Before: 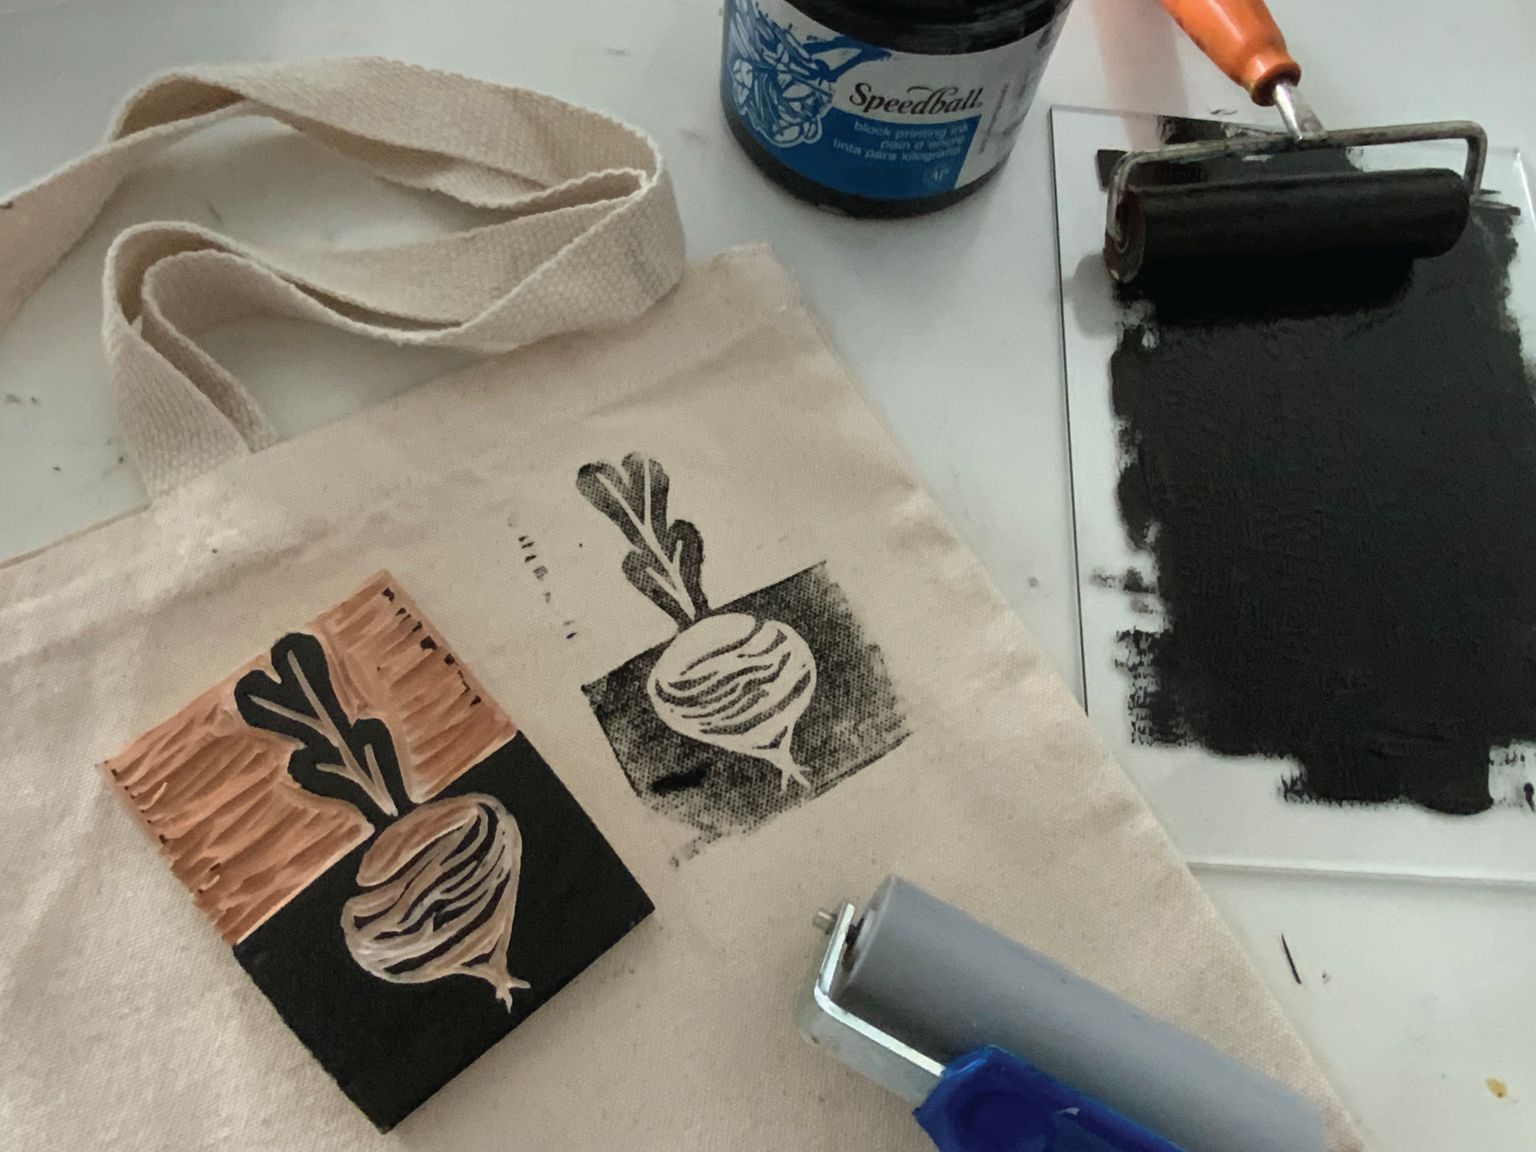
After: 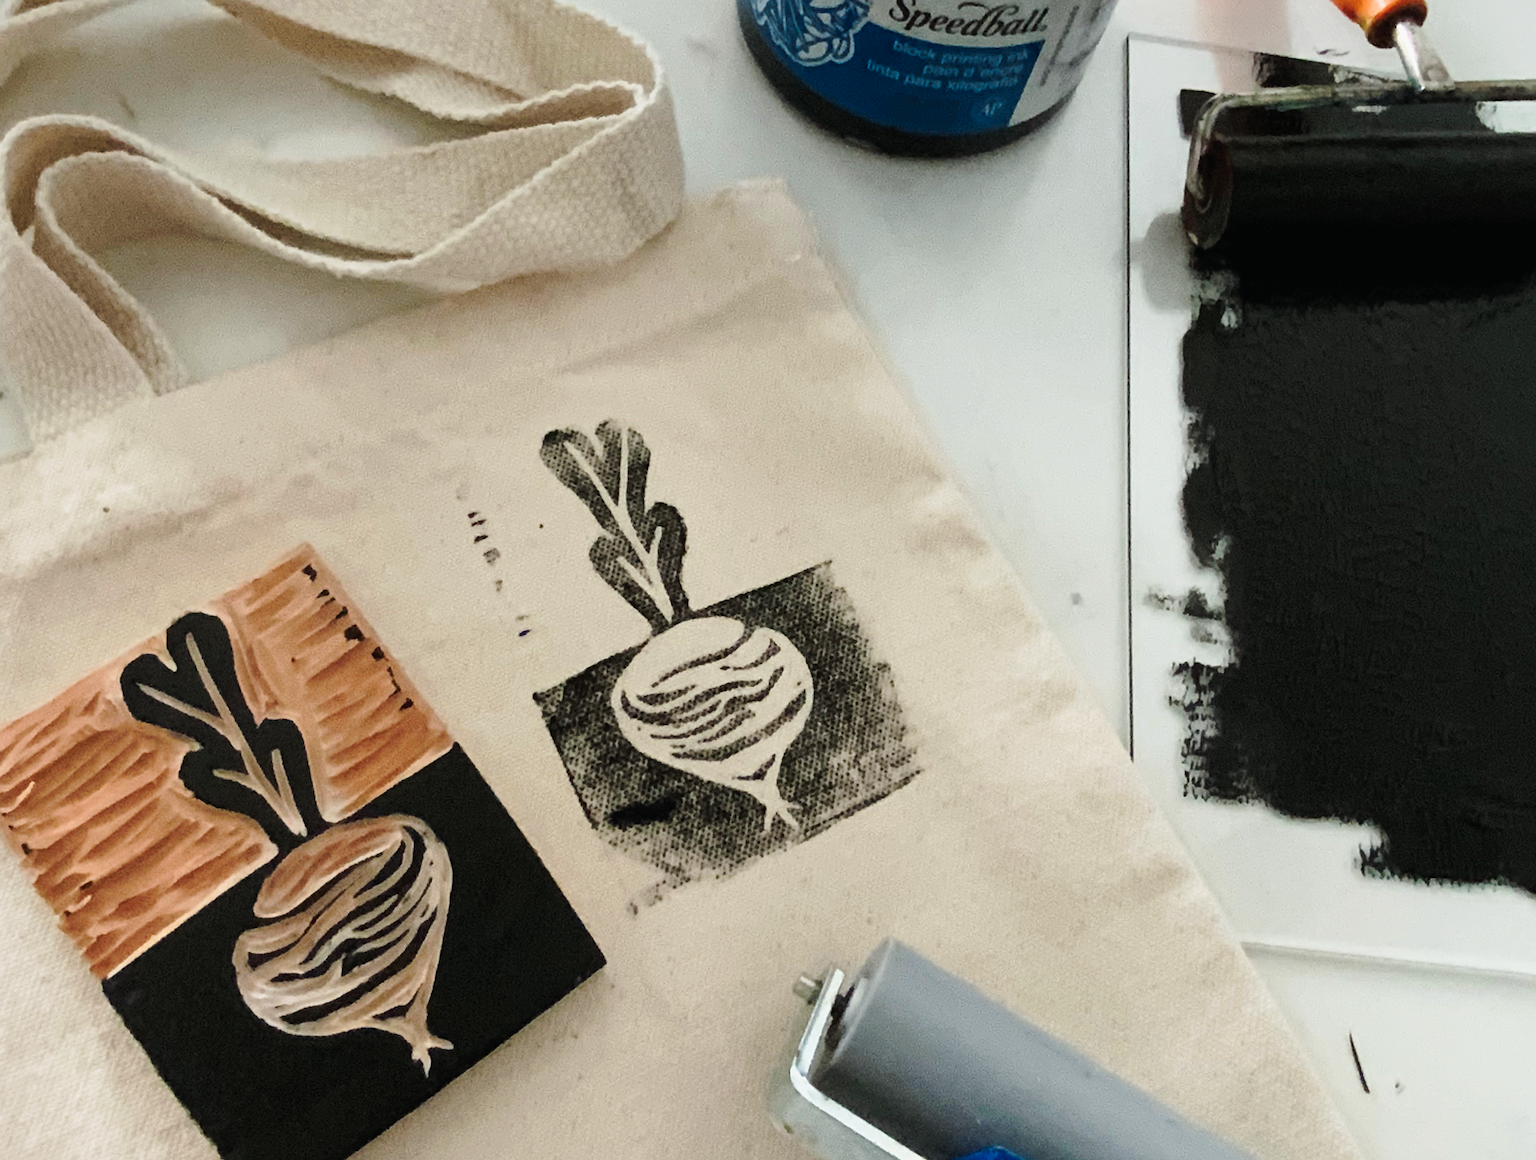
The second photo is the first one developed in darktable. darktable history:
tone curve: curves: ch0 [(0, 0) (0.114, 0.083) (0.303, 0.285) (0.447, 0.51) (0.602, 0.697) (0.772, 0.866) (0.999, 0.978)]; ch1 [(0, 0) (0.389, 0.352) (0.458, 0.433) (0.486, 0.474) (0.509, 0.505) (0.535, 0.528) (0.57, 0.579) (0.696, 0.706) (1, 1)]; ch2 [(0, 0) (0.369, 0.388) (0.449, 0.431) (0.501, 0.5) (0.528, 0.527) (0.589, 0.608) (0.697, 0.721) (1, 1)], preserve colors none
sharpen: on, module defaults
crop and rotate: angle -3.07°, left 5.421%, top 5.187%, right 4.667%, bottom 4.259%
